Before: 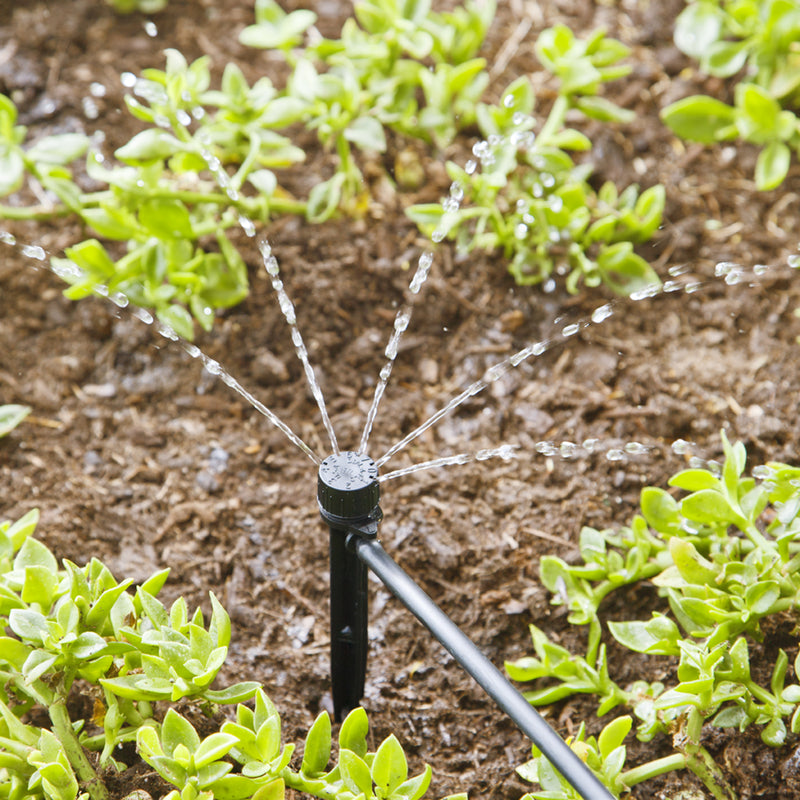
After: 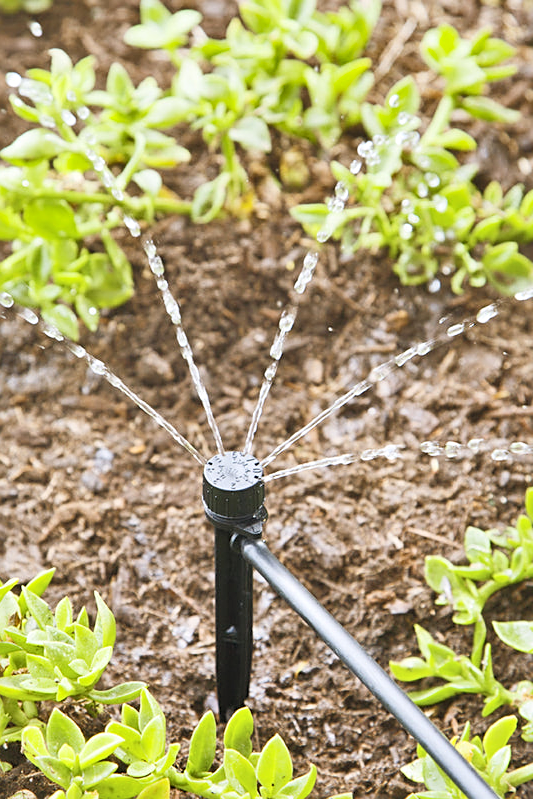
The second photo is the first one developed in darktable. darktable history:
contrast brightness saturation: contrast 0.14, brightness 0.21
crop and rotate: left 14.385%, right 18.948%
shadows and highlights: white point adjustment 0.05, highlights color adjustment 55.9%, soften with gaussian
sharpen: on, module defaults
